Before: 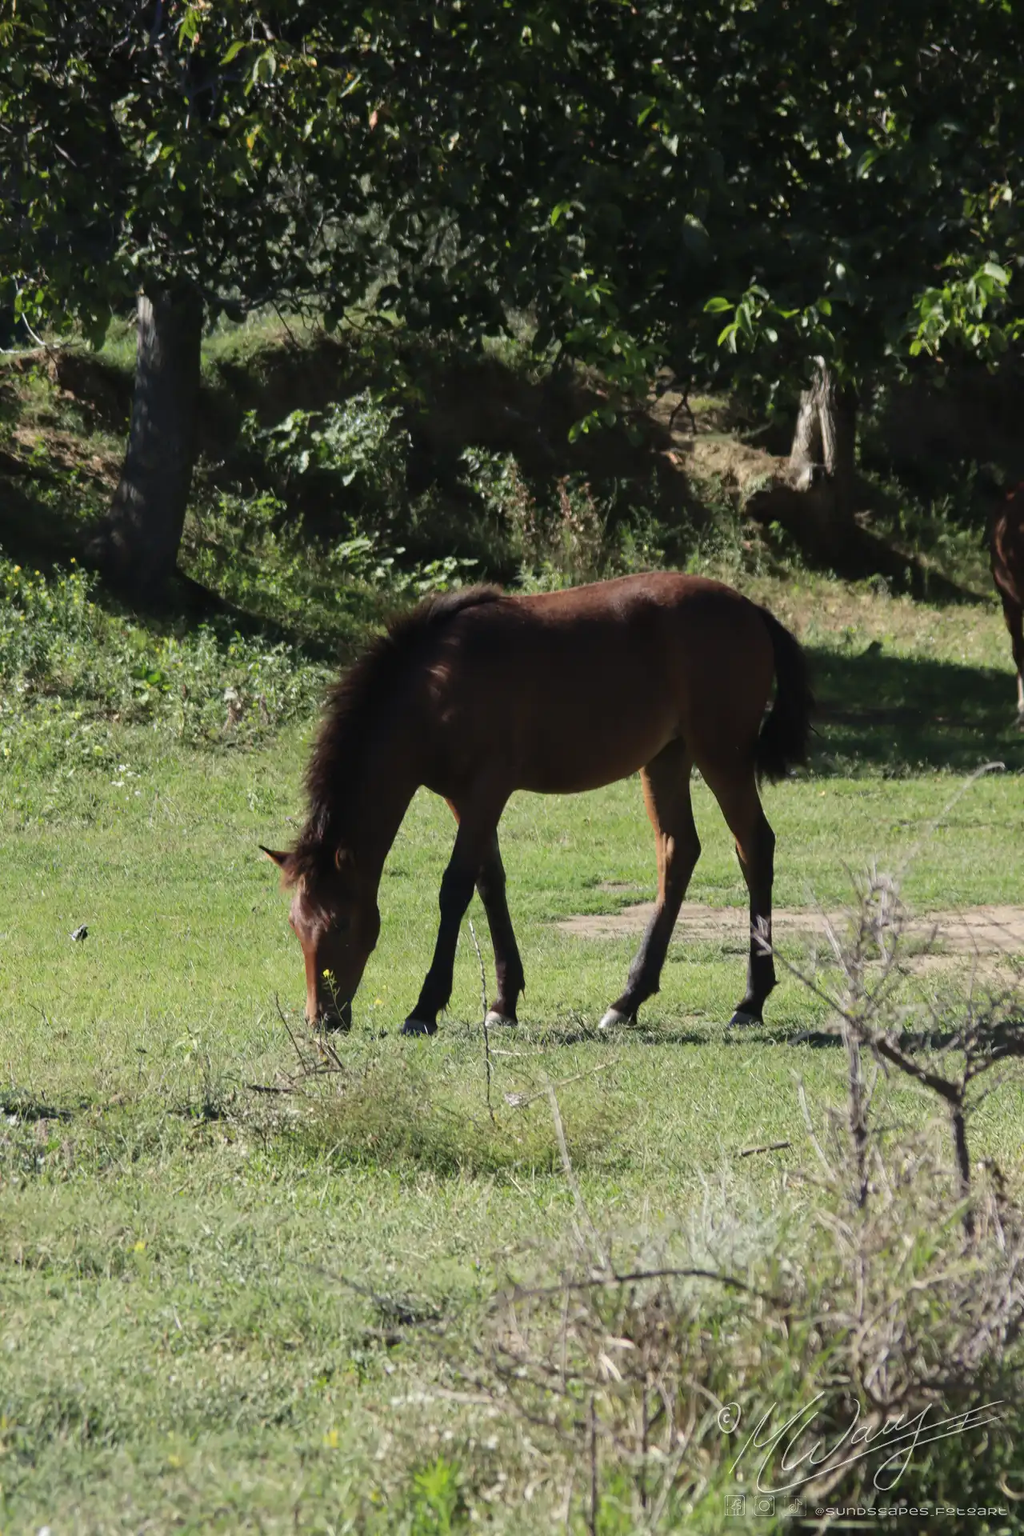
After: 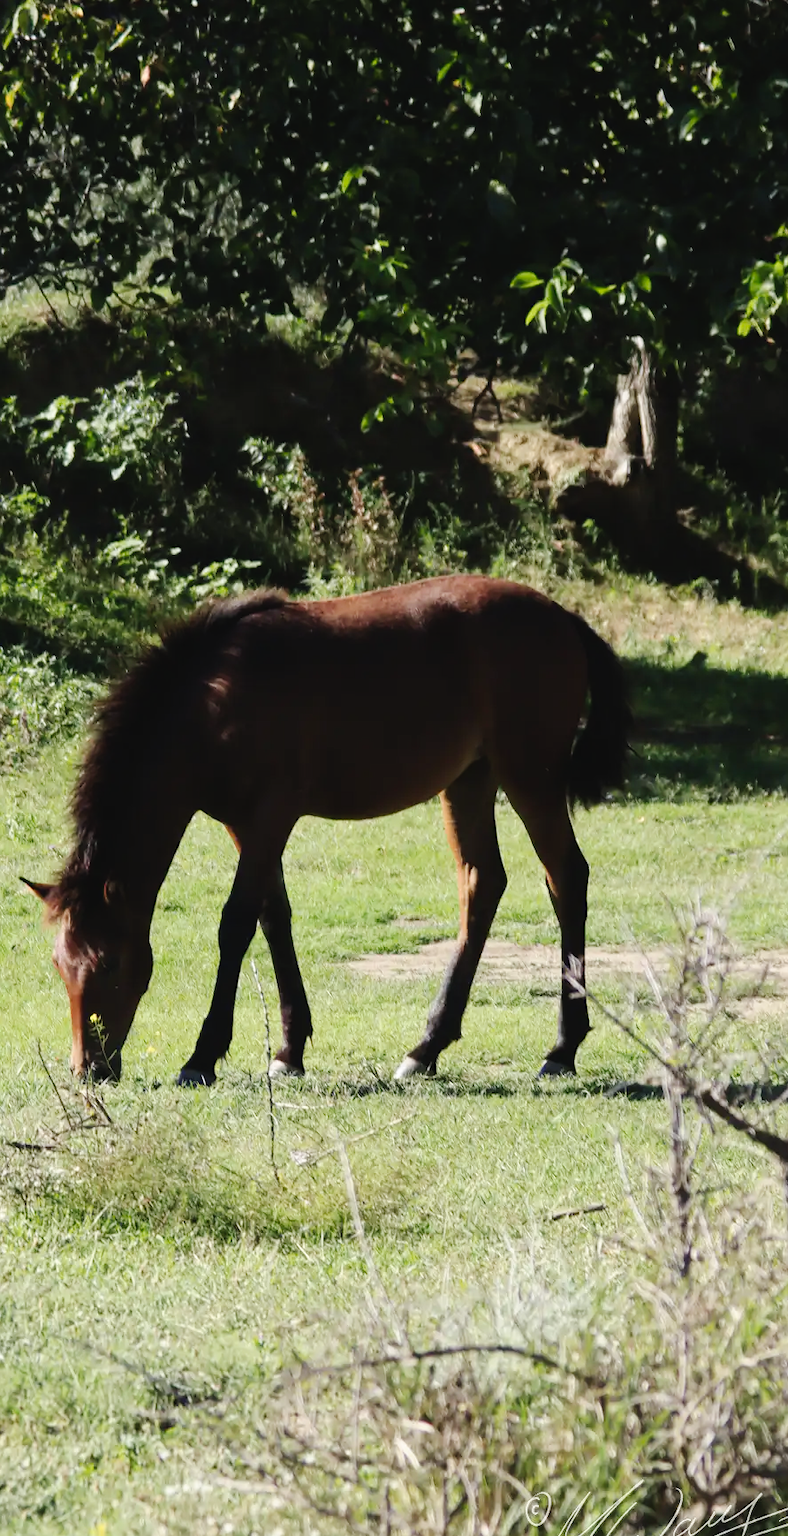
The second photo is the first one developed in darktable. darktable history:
tone curve: curves: ch0 [(0, 0.023) (0.087, 0.065) (0.184, 0.168) (0.45, 0.54) (0.57, 0.683) (0.722, 0.825) (0.877, 0.948) (1, 1)]; ch1 [(0, 0) (0.388, 0.369) (0.44, 0.45) (0.495, 0.491) (0.534, 0.528) (0.657, 0.655) (1, 1)]; ch2 [(0, 0) (0.353, 0.317) (0.408, 0.427) (0.5, 0.497) (0.534, 0.544) (0.576, 0.605) (0.625, 0.631) (1, 1)], preserve colors none
crop and rotate: left 23.629%, top 3.354%, right 6.558%, bottom 6.029%
